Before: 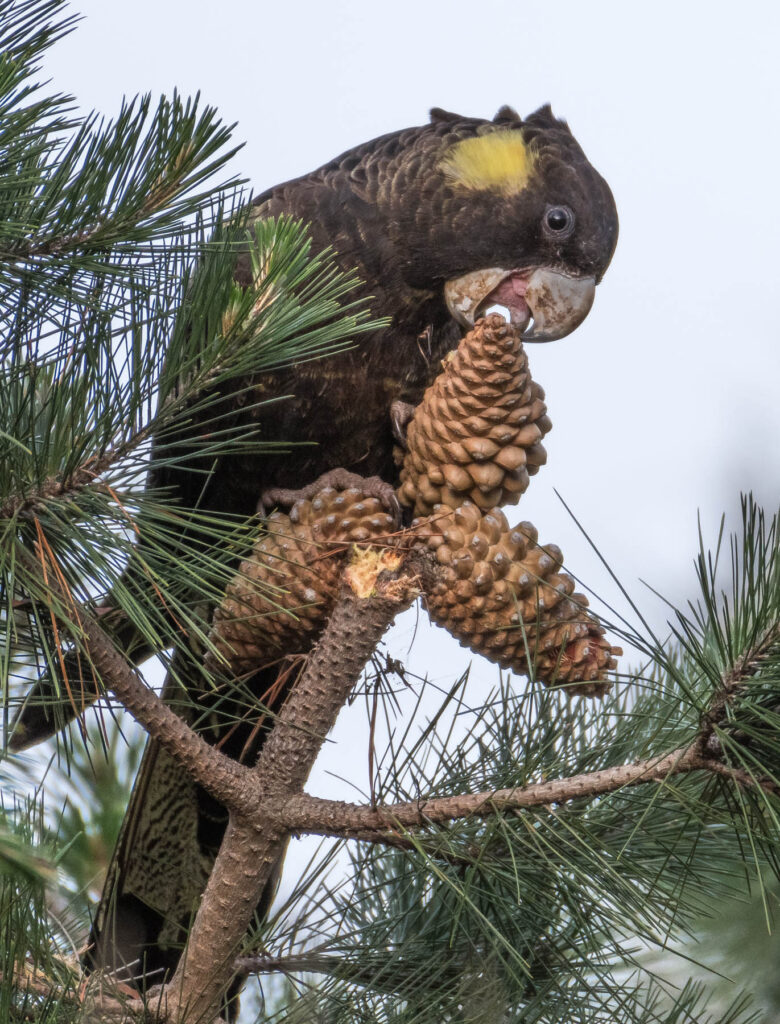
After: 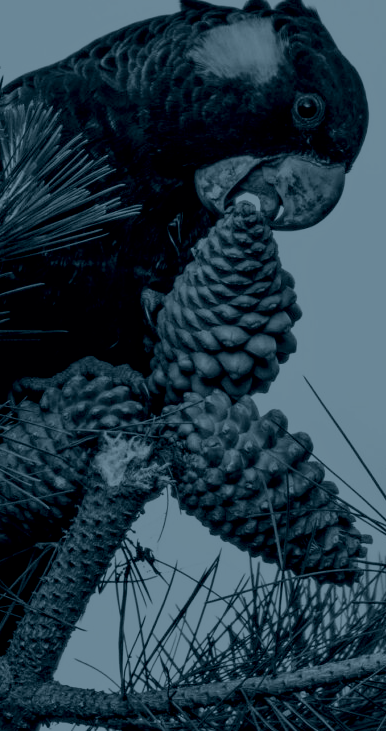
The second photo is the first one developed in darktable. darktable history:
filmic rgb: black relative exposure -5.5 EV, white relative exposure 2.5 EV, threshold 3 EV, target black luminance 0%, hardness 4.51, latitude 67.35%, contrast 1.453, shadows ↔ highlights balance -3.52%, preserve chrominance no, color science v4 (2020), contrast in shadows soft, enable highlight reconstruction true
local contrast: highlights 100%, shadows 100%, detail 120%, midtone range 0.2
colorize: hue 194.4°, saturation 29%, source mix 61.75%, lightness 3.98%, version 1
crop: left 32.075%, top 10.976%, right 18.355%, bottom 17.596%
